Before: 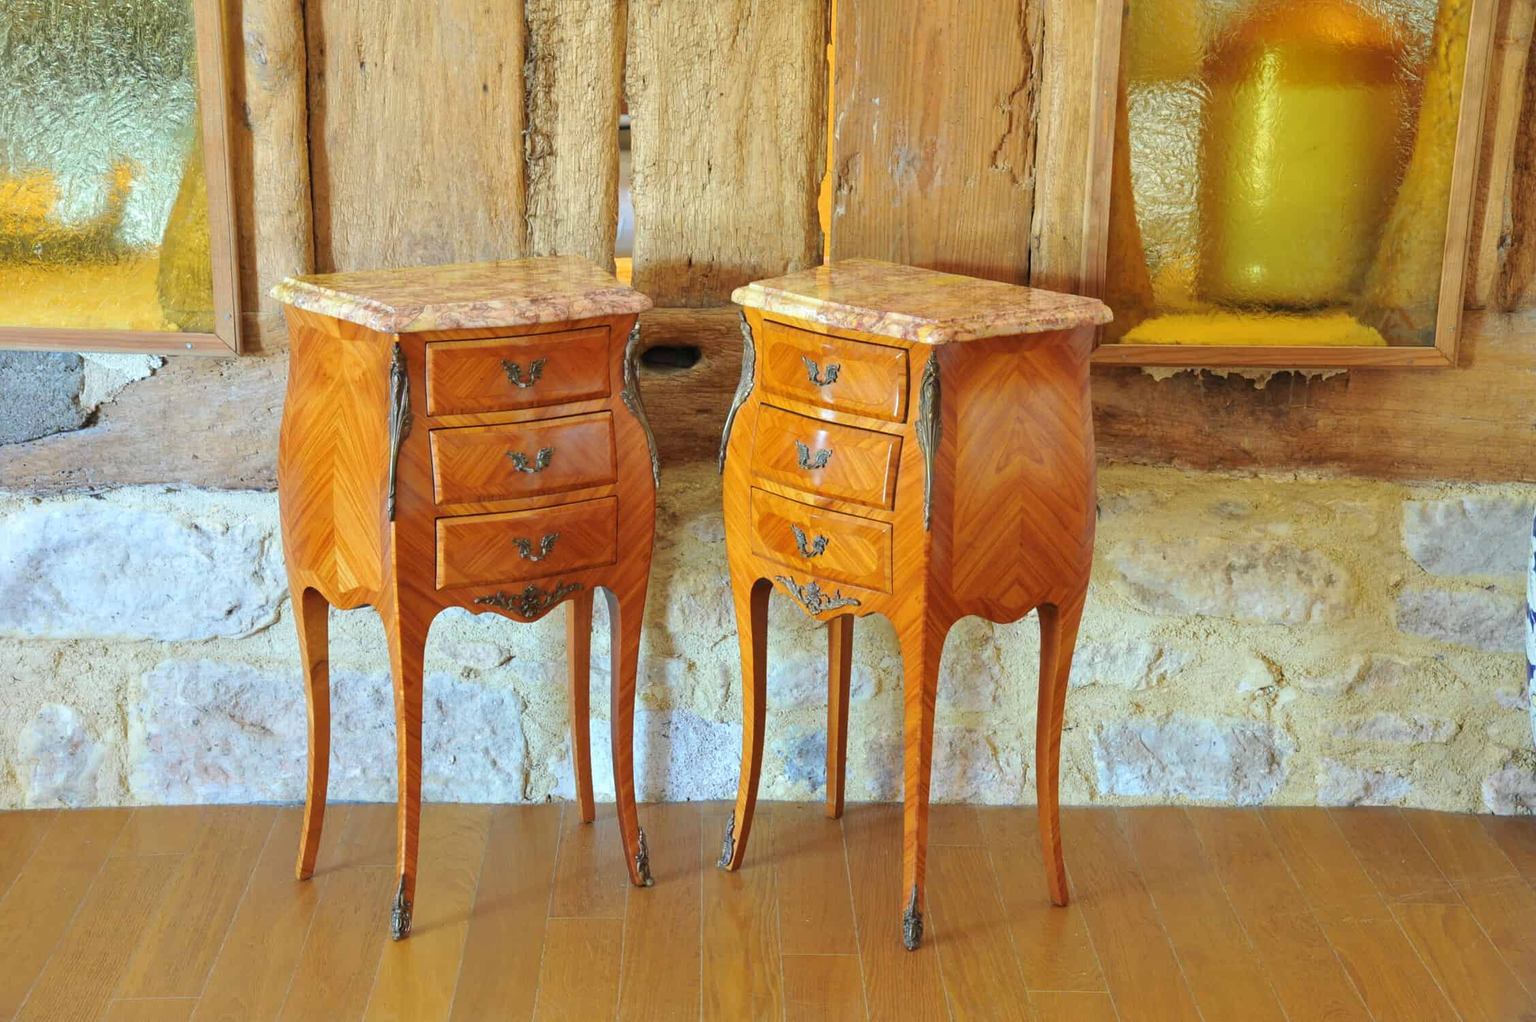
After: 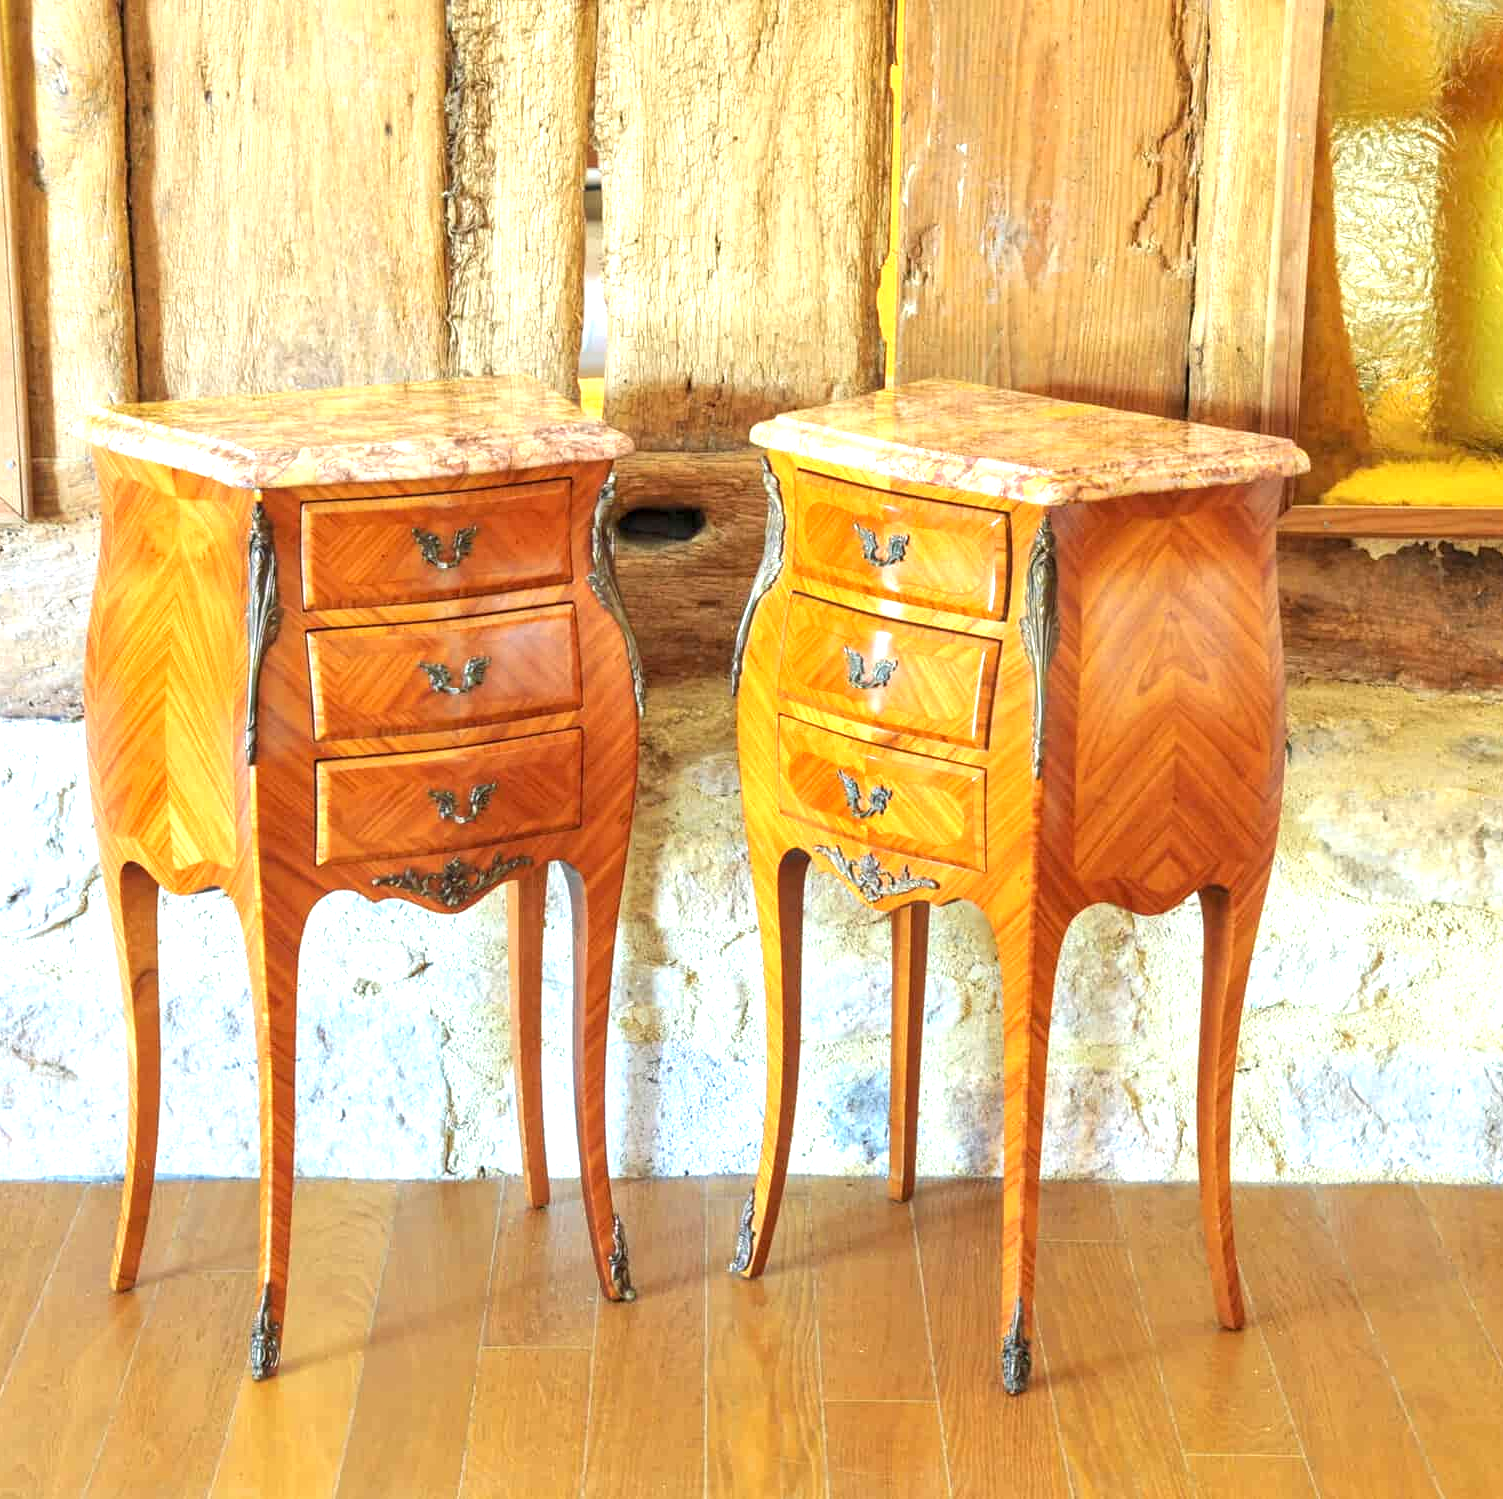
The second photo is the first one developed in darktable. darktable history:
exposure: exposure 0.943 EV, compensate highlight preservation false
crop and rotate: left 14.385%, right 18.948%
local contrast: on, module defaults
